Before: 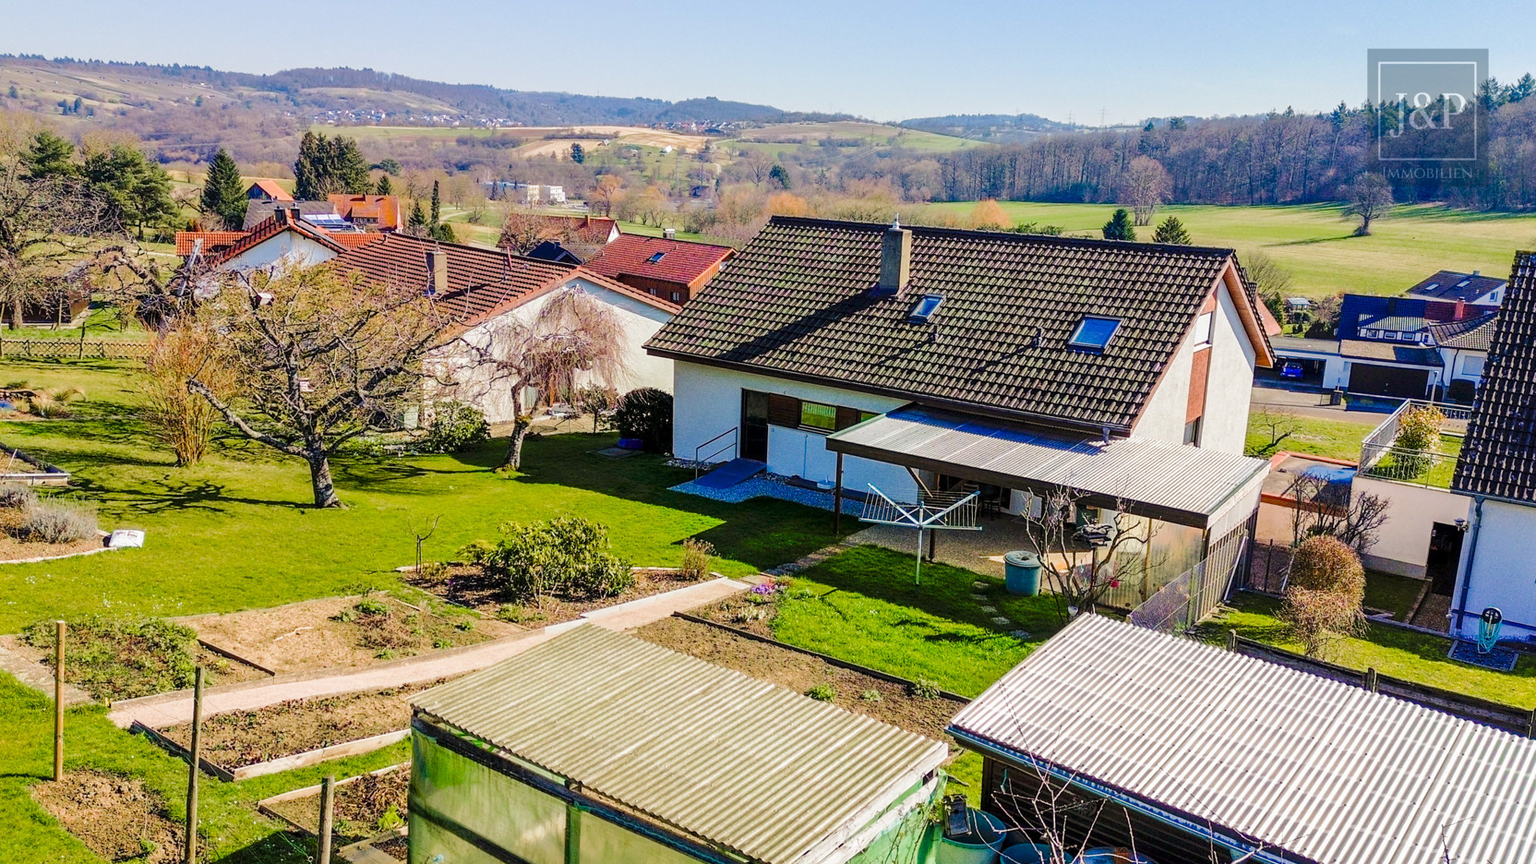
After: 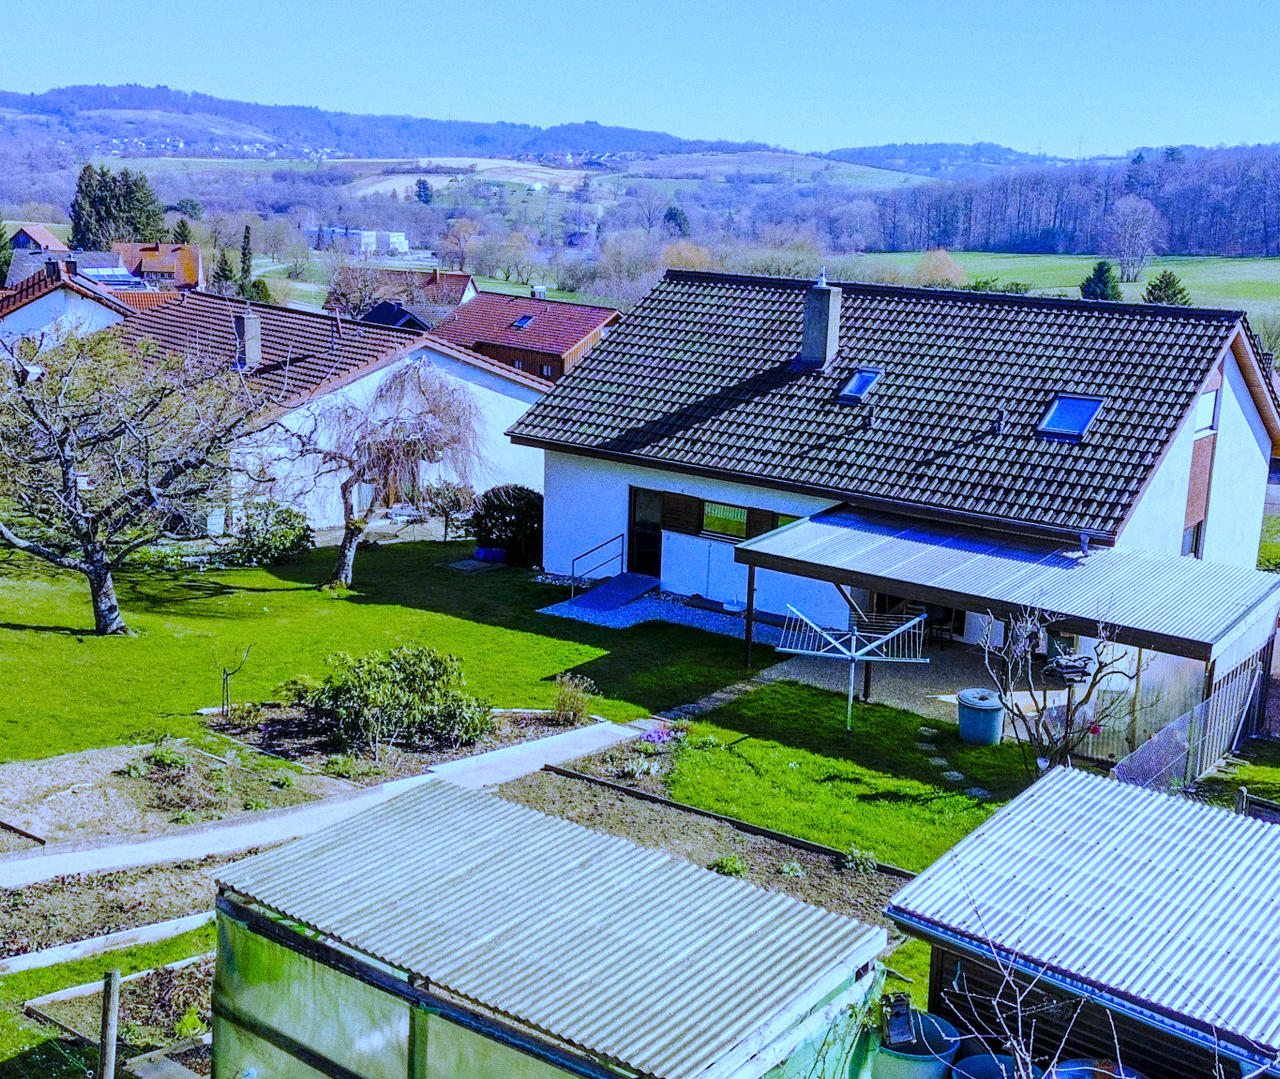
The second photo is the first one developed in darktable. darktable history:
white balance: red 0.766, blue 1.537
grain: coarseness 0.47 ISO
crop and rotate: left 15.546%, right 17.787%
